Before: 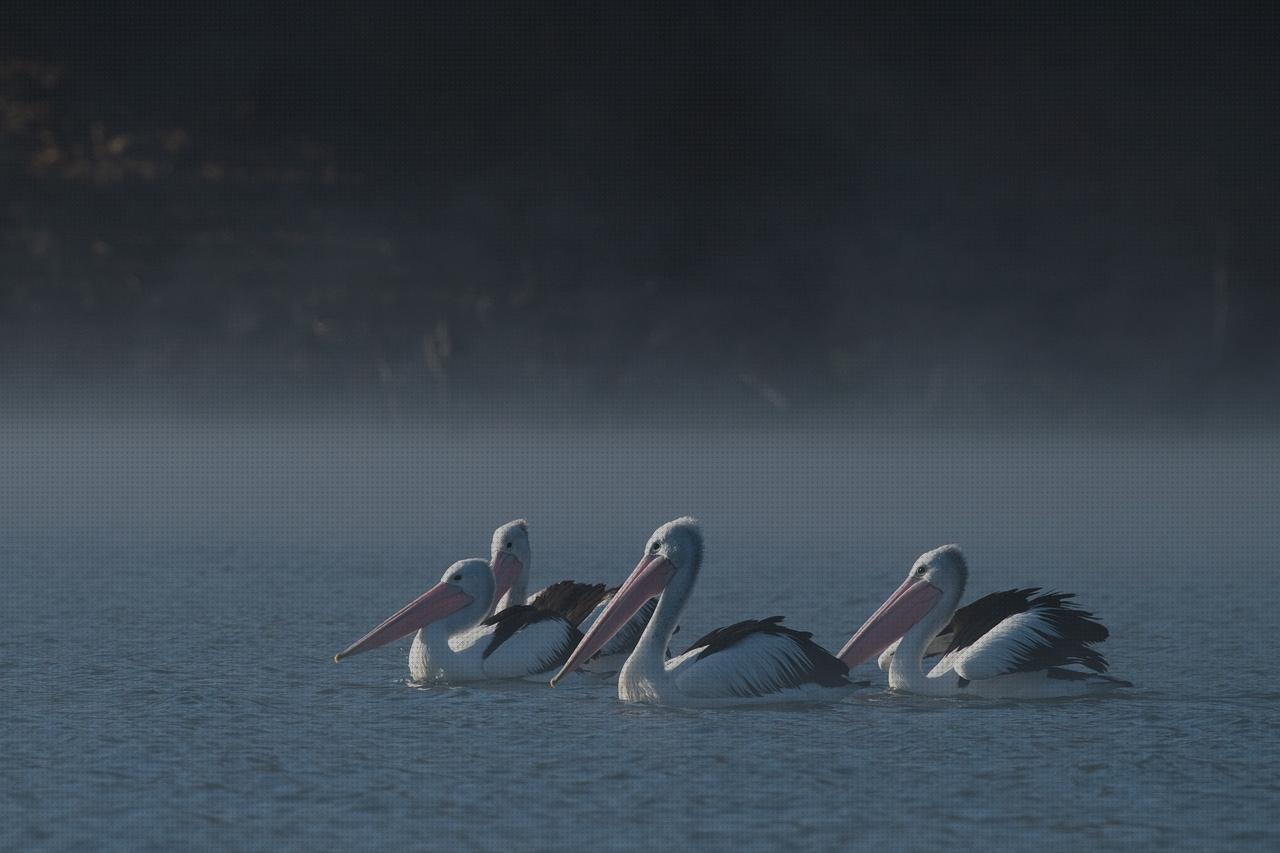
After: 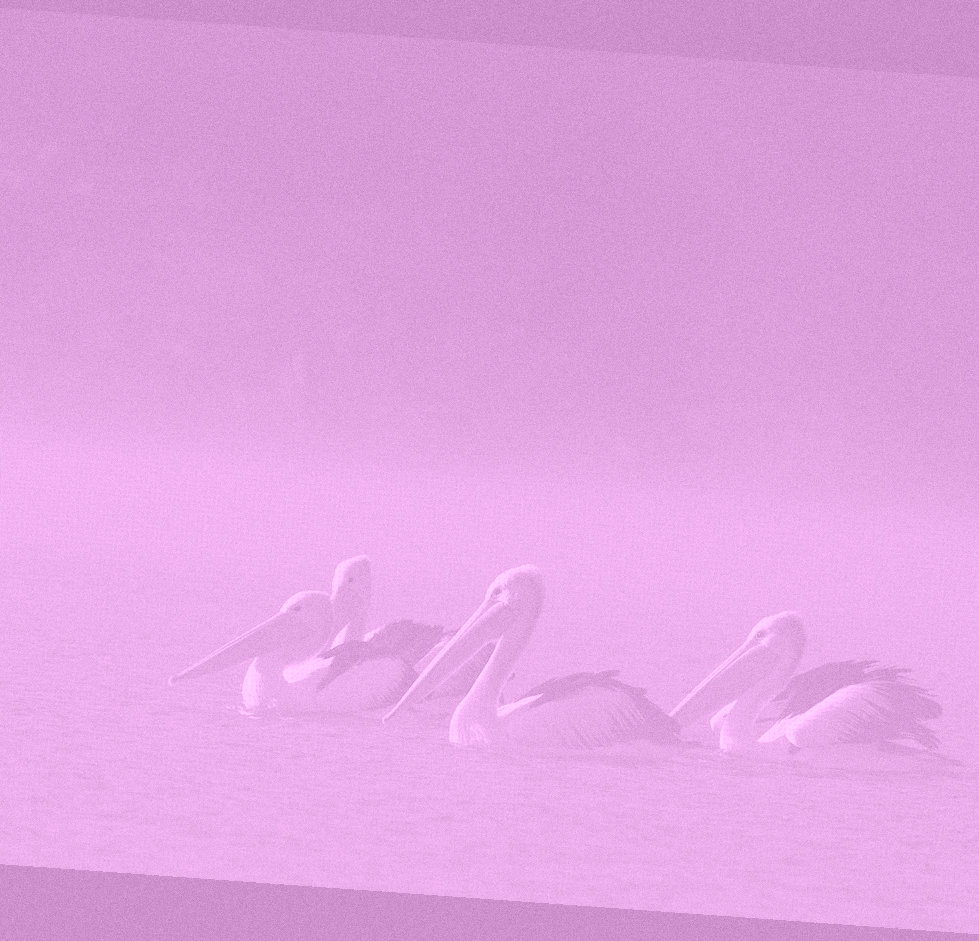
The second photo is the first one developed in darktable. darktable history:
grain: coarseness 0.09 ISO
crop: left 13.443%, right 13.31%
colorize: hue 331.2°, saturation 69%, source mix 30.28%, lightness 69.02%, version 1
rotate and perspective: rotation 4.1°, automatic cropping off
